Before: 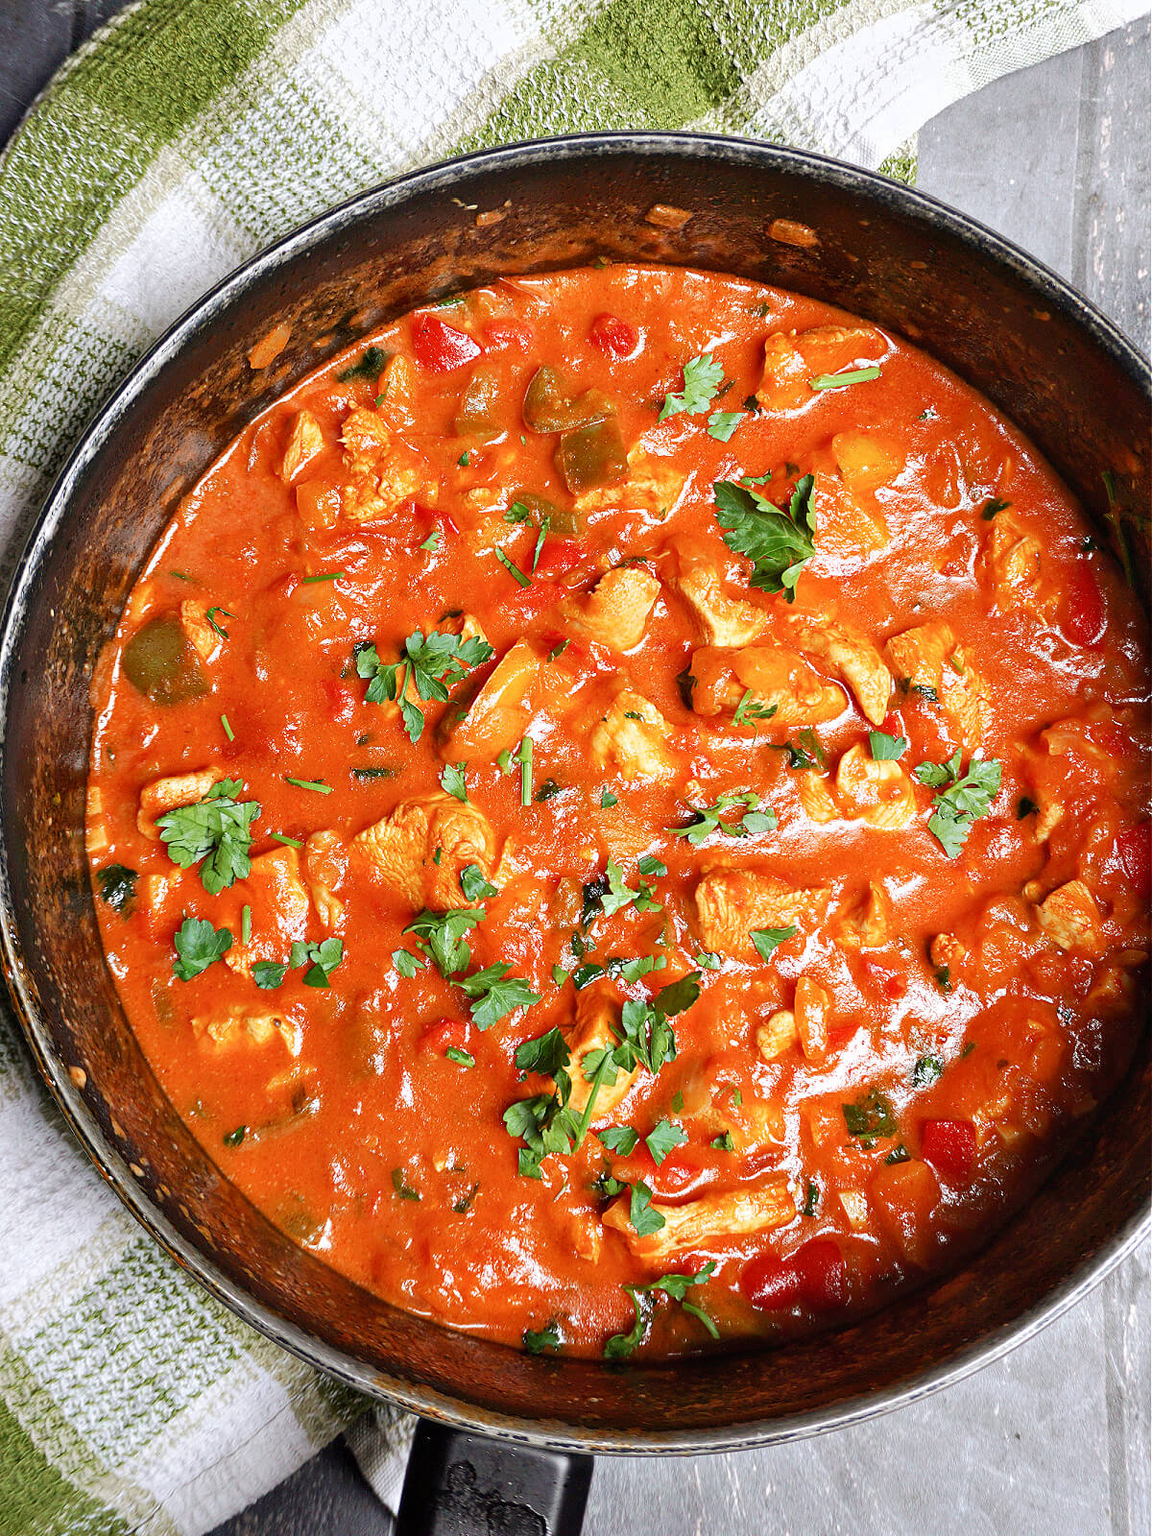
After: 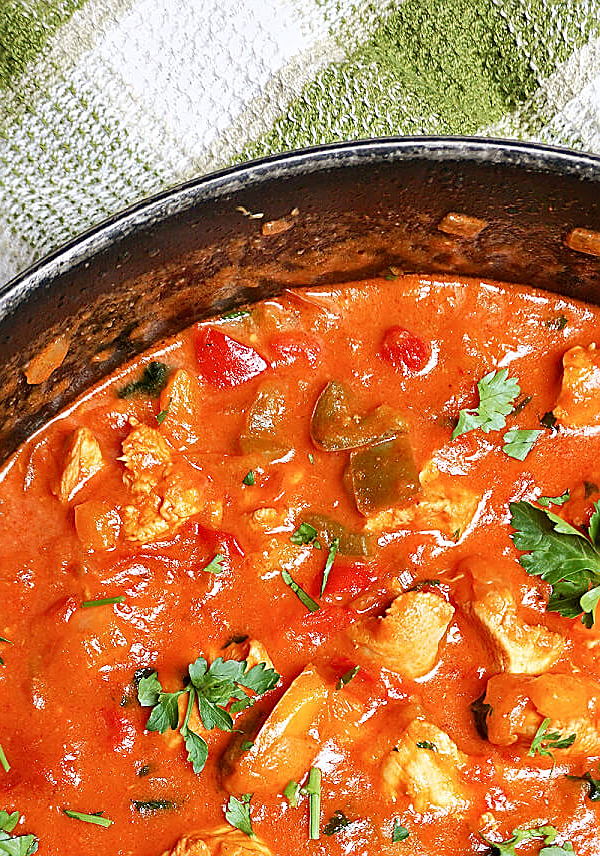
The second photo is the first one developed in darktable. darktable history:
sharpen: amount 0.575
exposure: compensate highlight preservation false
crop: left 19.556%, right 30.401%, bottom 46.458%
